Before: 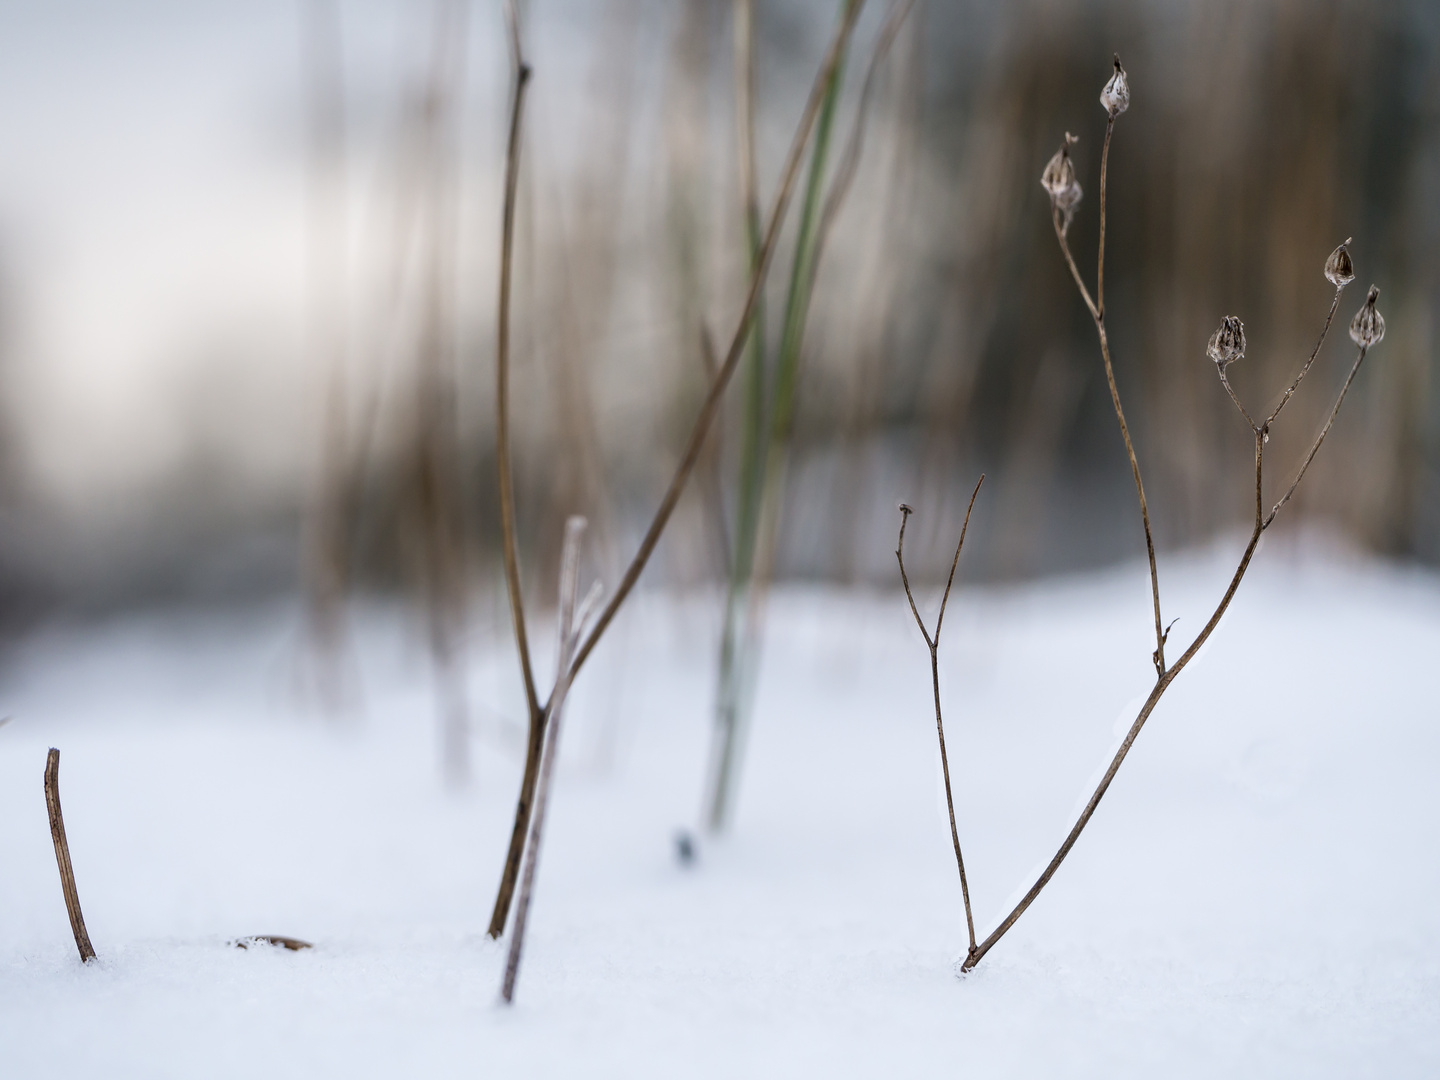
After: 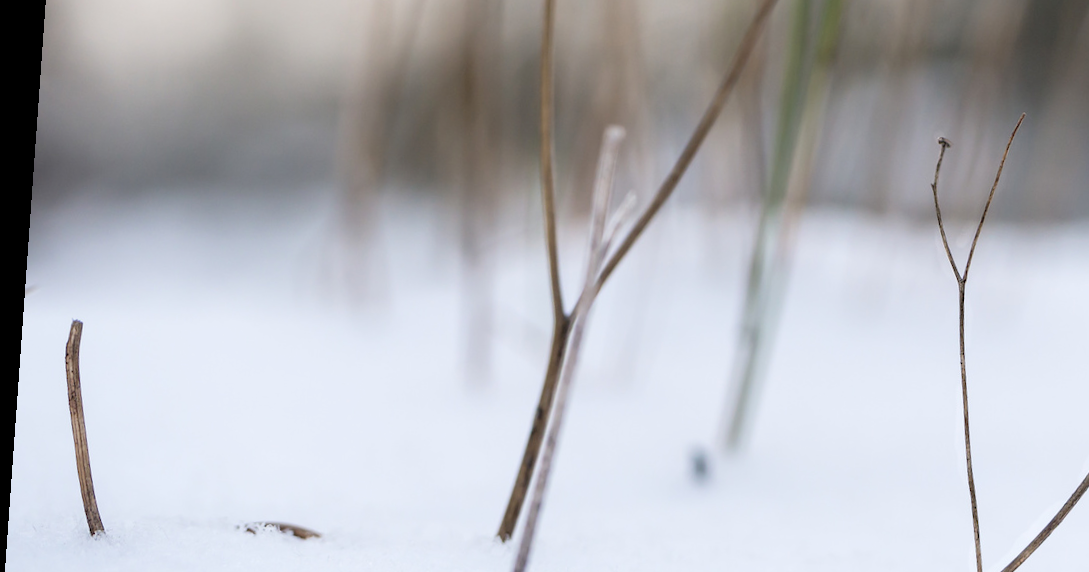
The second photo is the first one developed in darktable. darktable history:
crop: top 36.498%, right 27.964%, bottom 14.995%
contrast brightness saturation: brightness 0.15
rotate and perspective: rotation 4.1°, automatic cropping off
